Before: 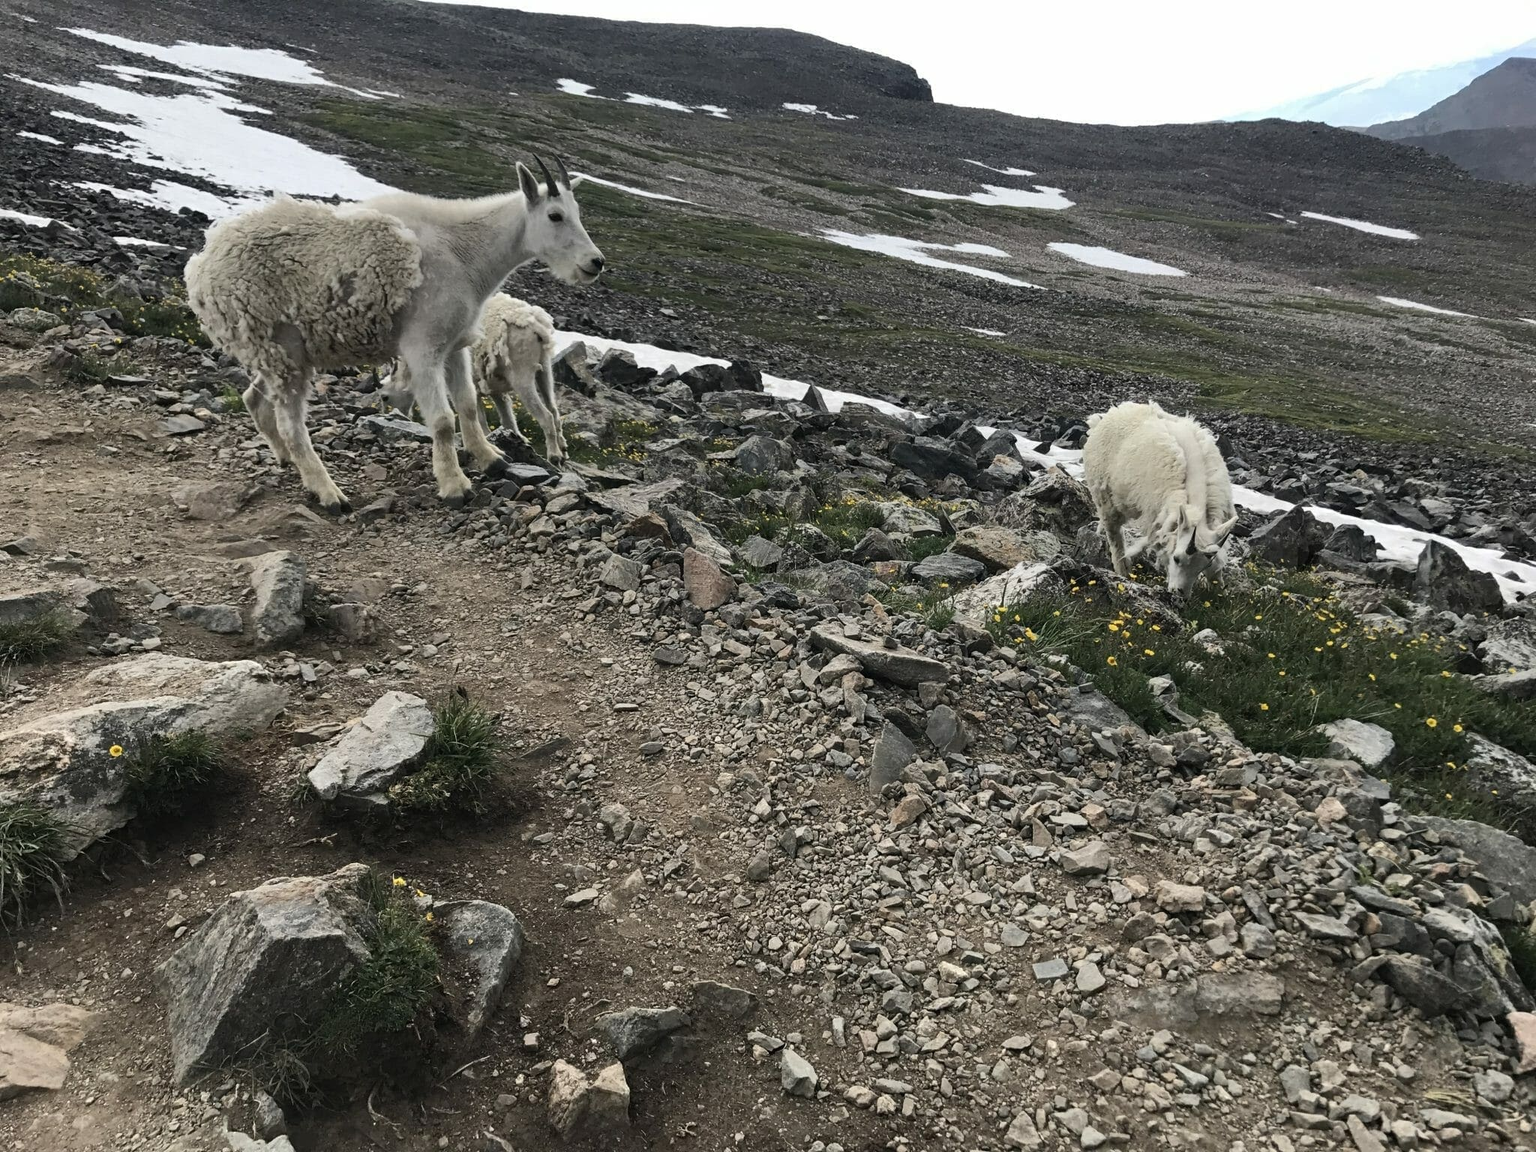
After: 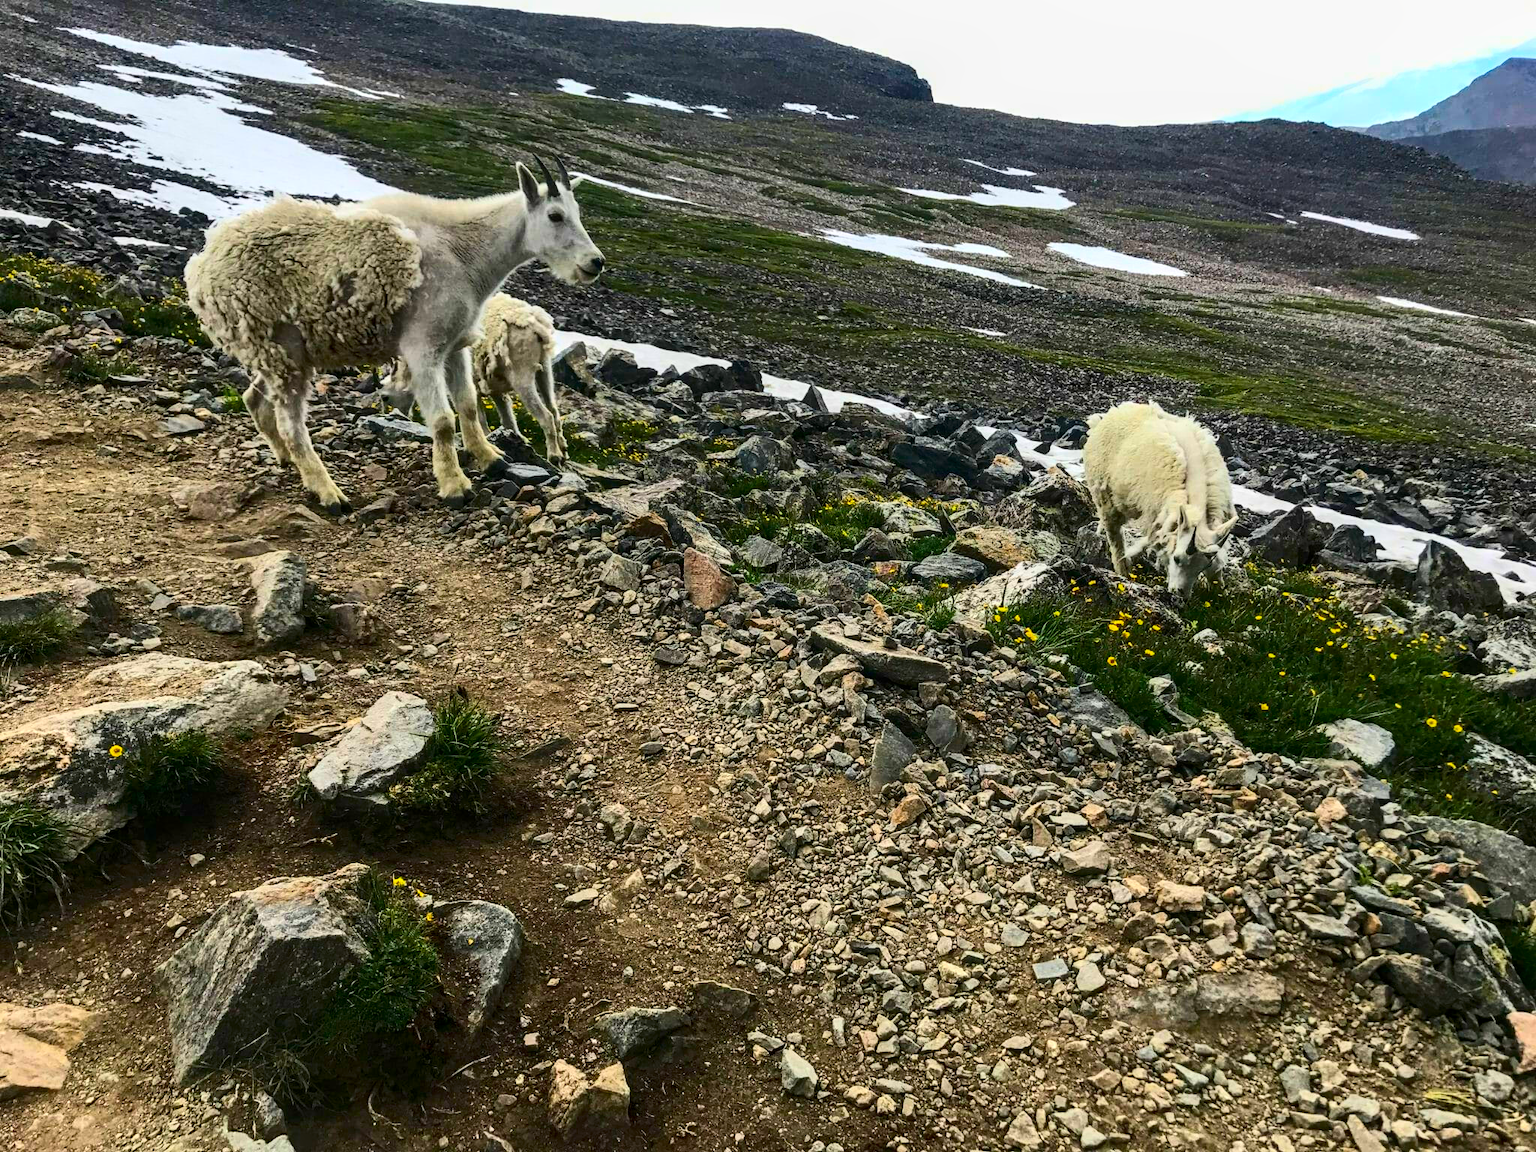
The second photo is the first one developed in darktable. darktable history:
local contrast: on, module defaults
color balance rgb: perceptual saturation grading › global saturation 25%, global vibrance 20%
contrast brightness saturation: contrast 0.26, brightness 0.02, saturation 0.87
